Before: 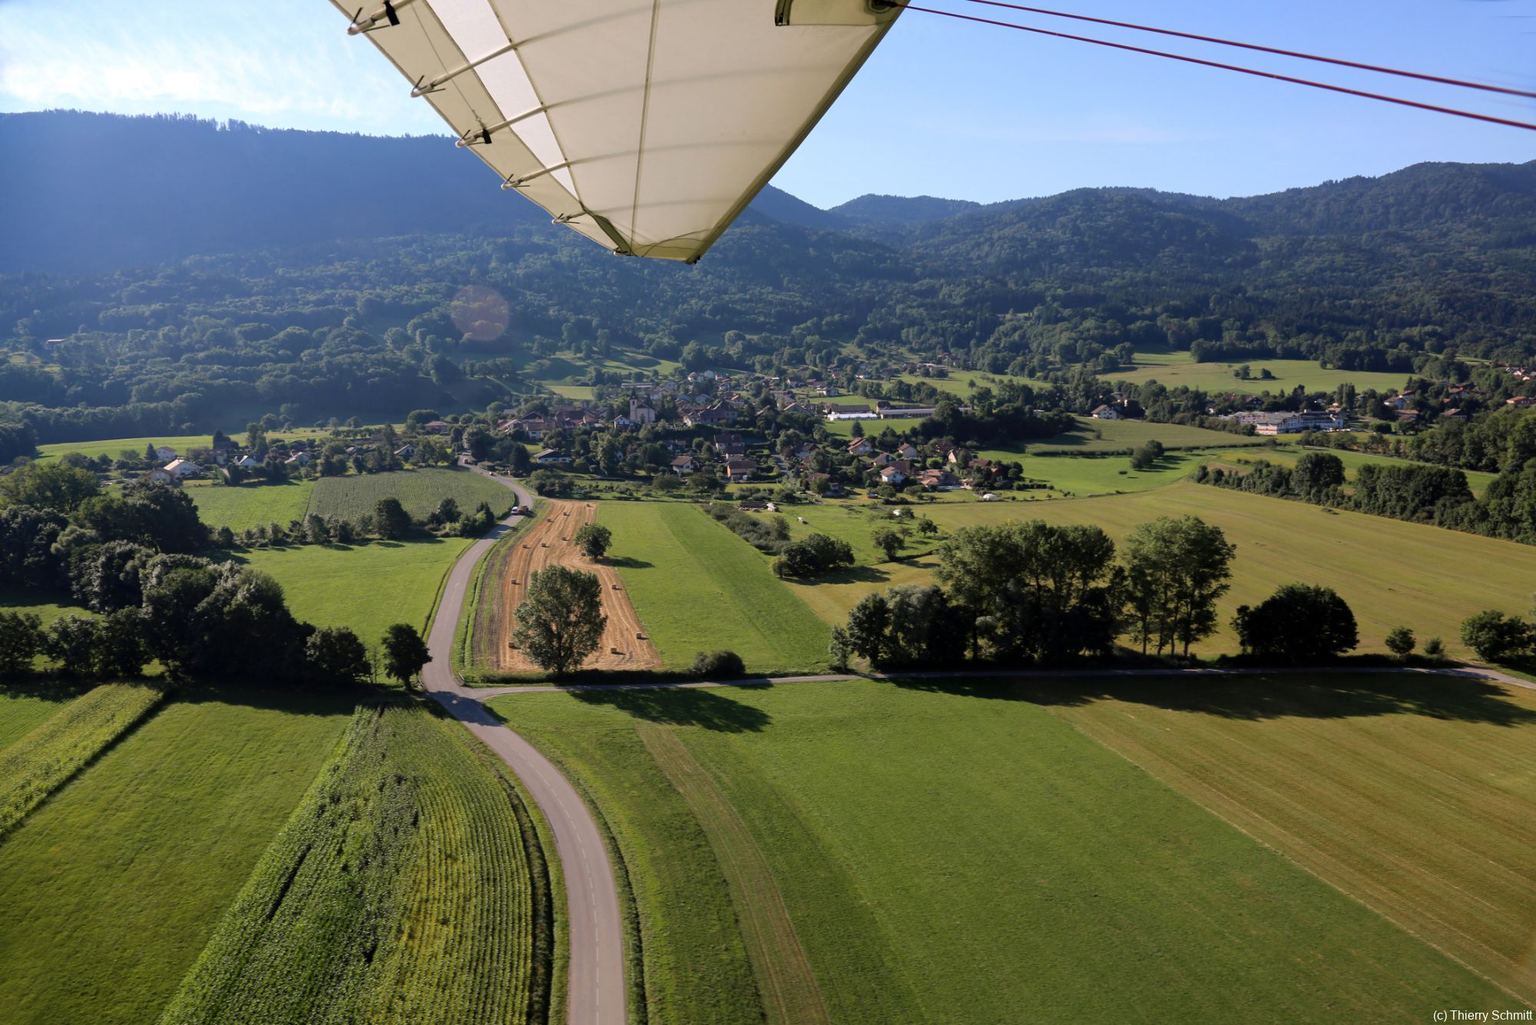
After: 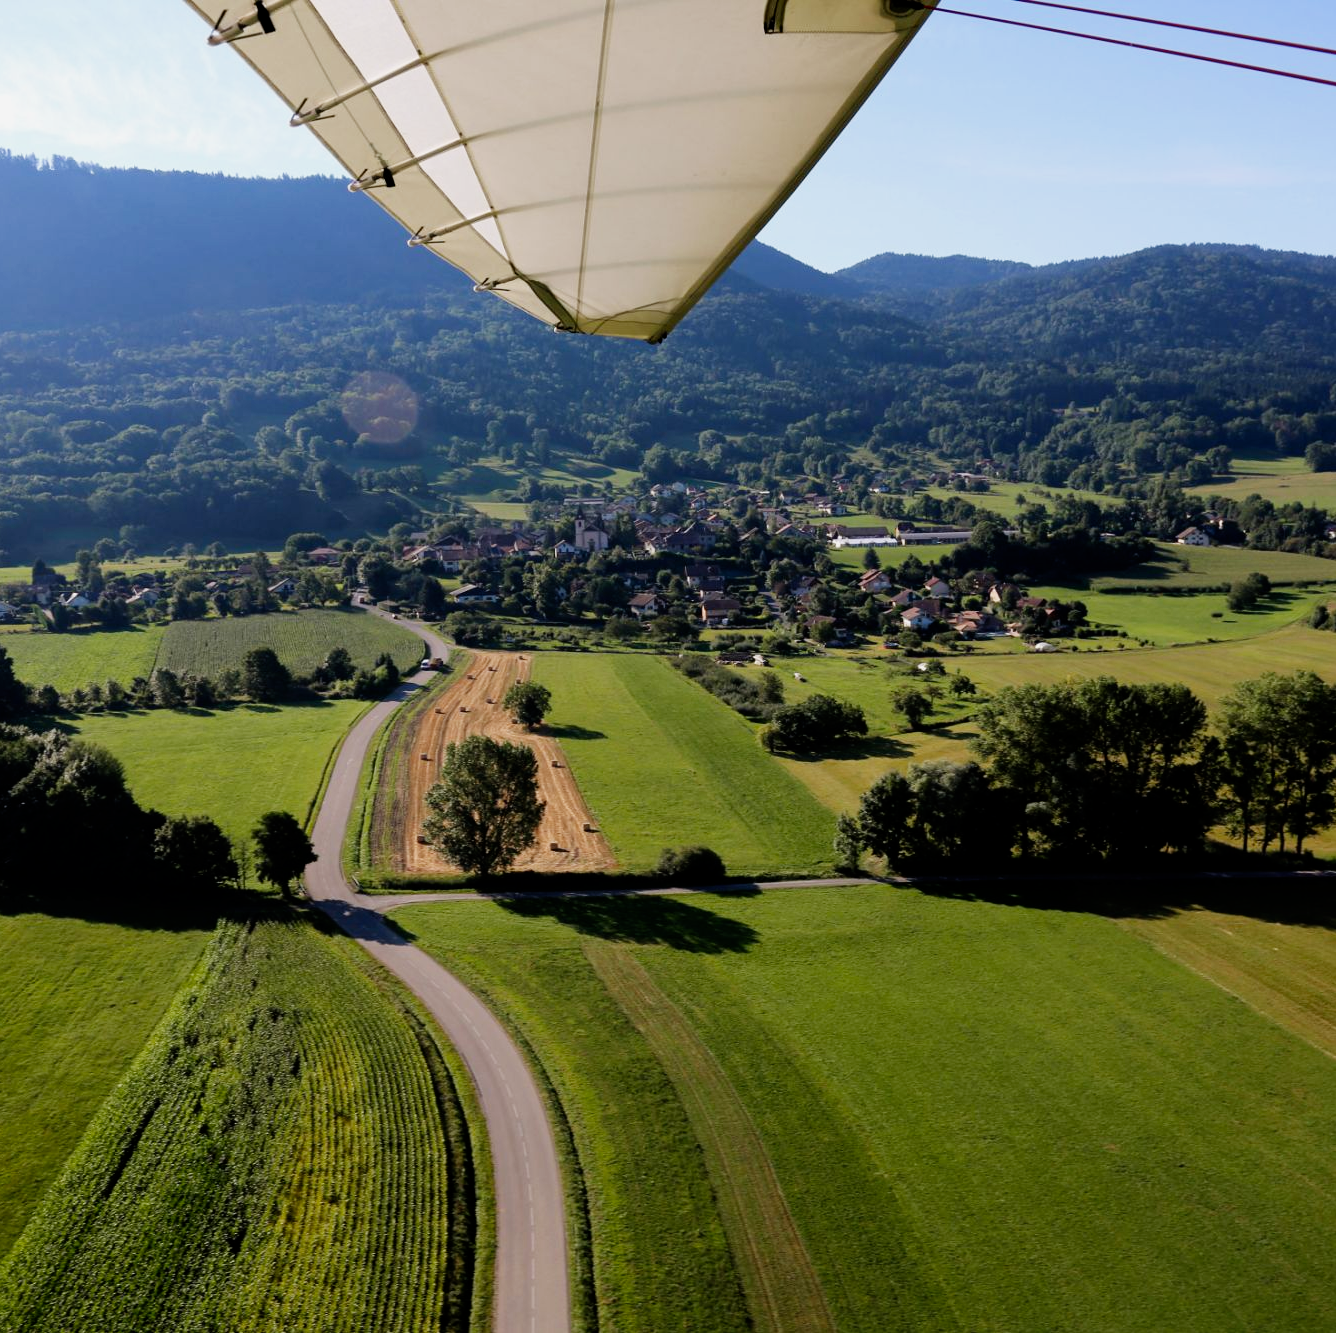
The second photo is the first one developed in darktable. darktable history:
crop and rotate: left 12.281%, right 20.901%
filmic rgb: black relative exposure -16 EV, white relative exposure 5.32 EV, hardness 5.92, contrast 1.257, add noise in highlights 0.001, preserve chrominance no, color science v3 (2019), use custom middle-gray values true, contrast in highlights soft
